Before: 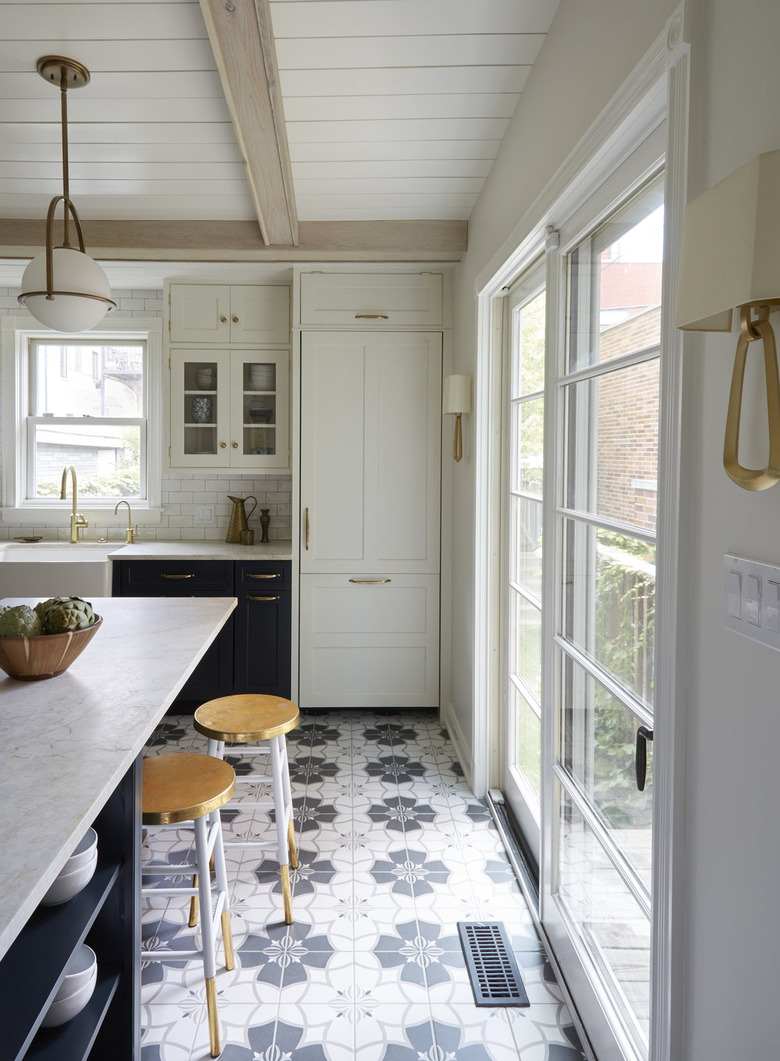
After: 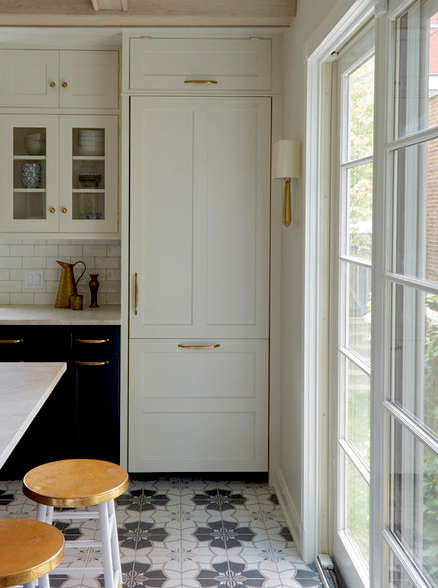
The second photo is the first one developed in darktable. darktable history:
exposure: black level correction 0.013, compensate highlight preservation false
crop and rotate: left 22.045%, top 22.175%, right 21.7%, bottom 22.395%
shadows and highlights: on, module defaults
